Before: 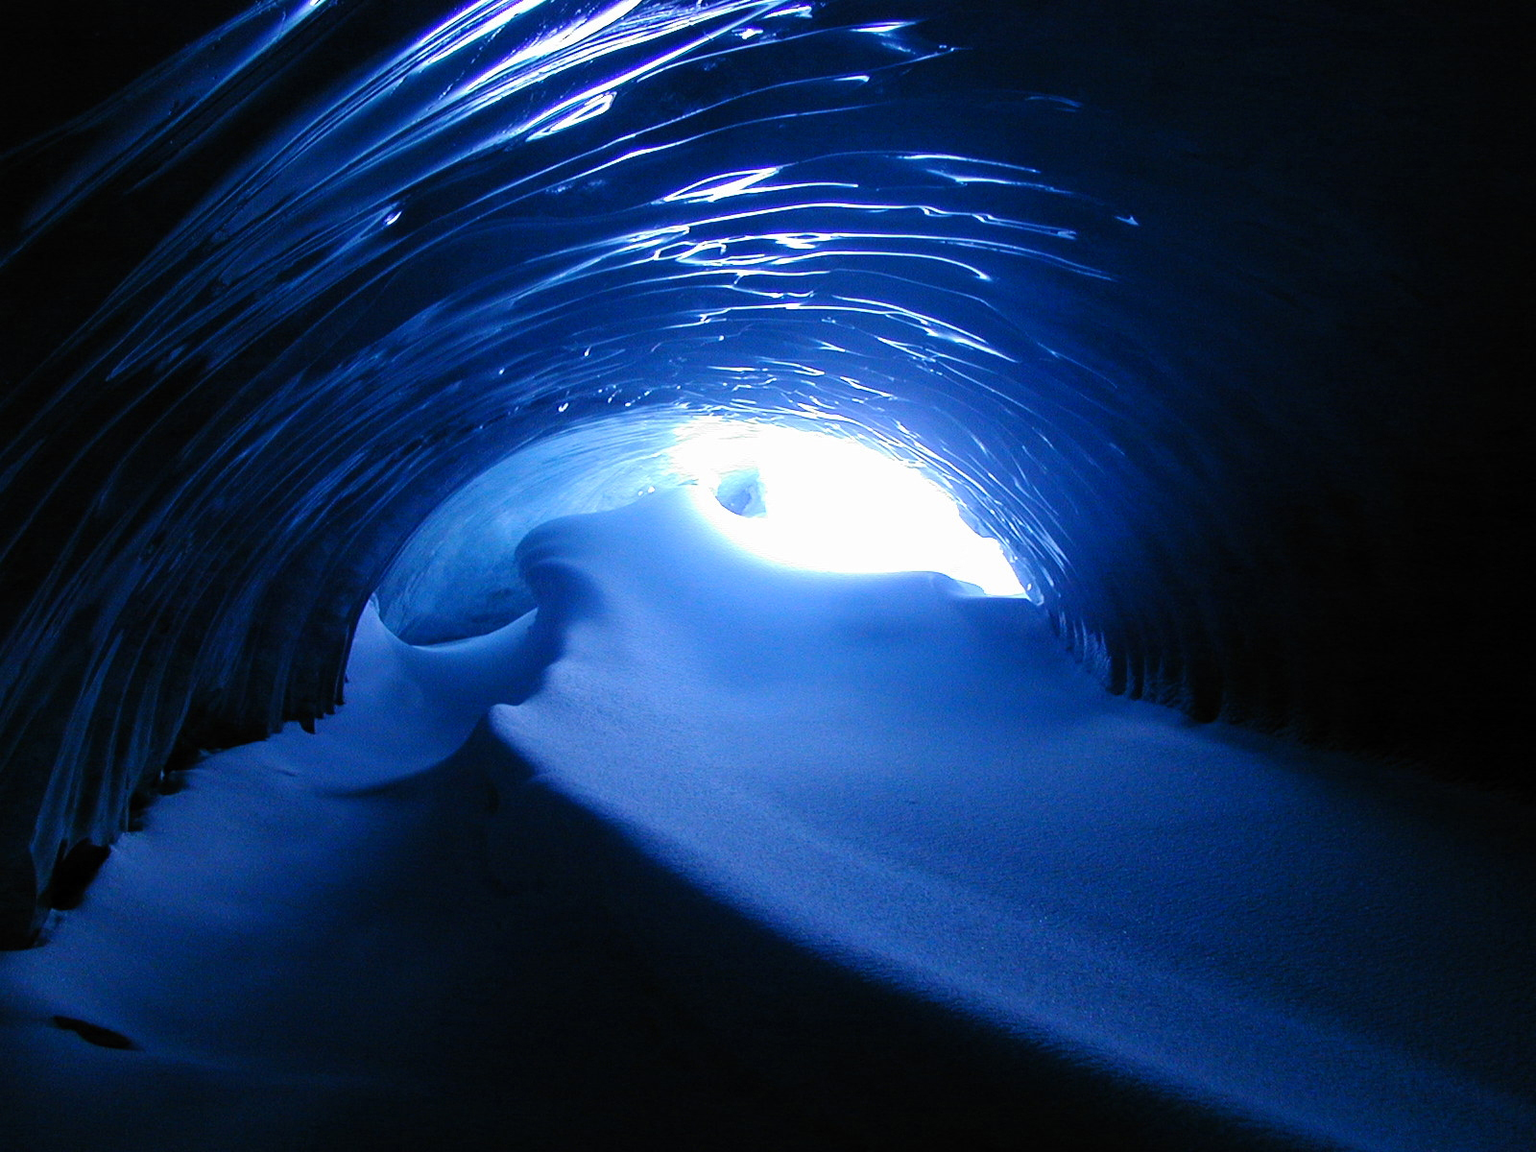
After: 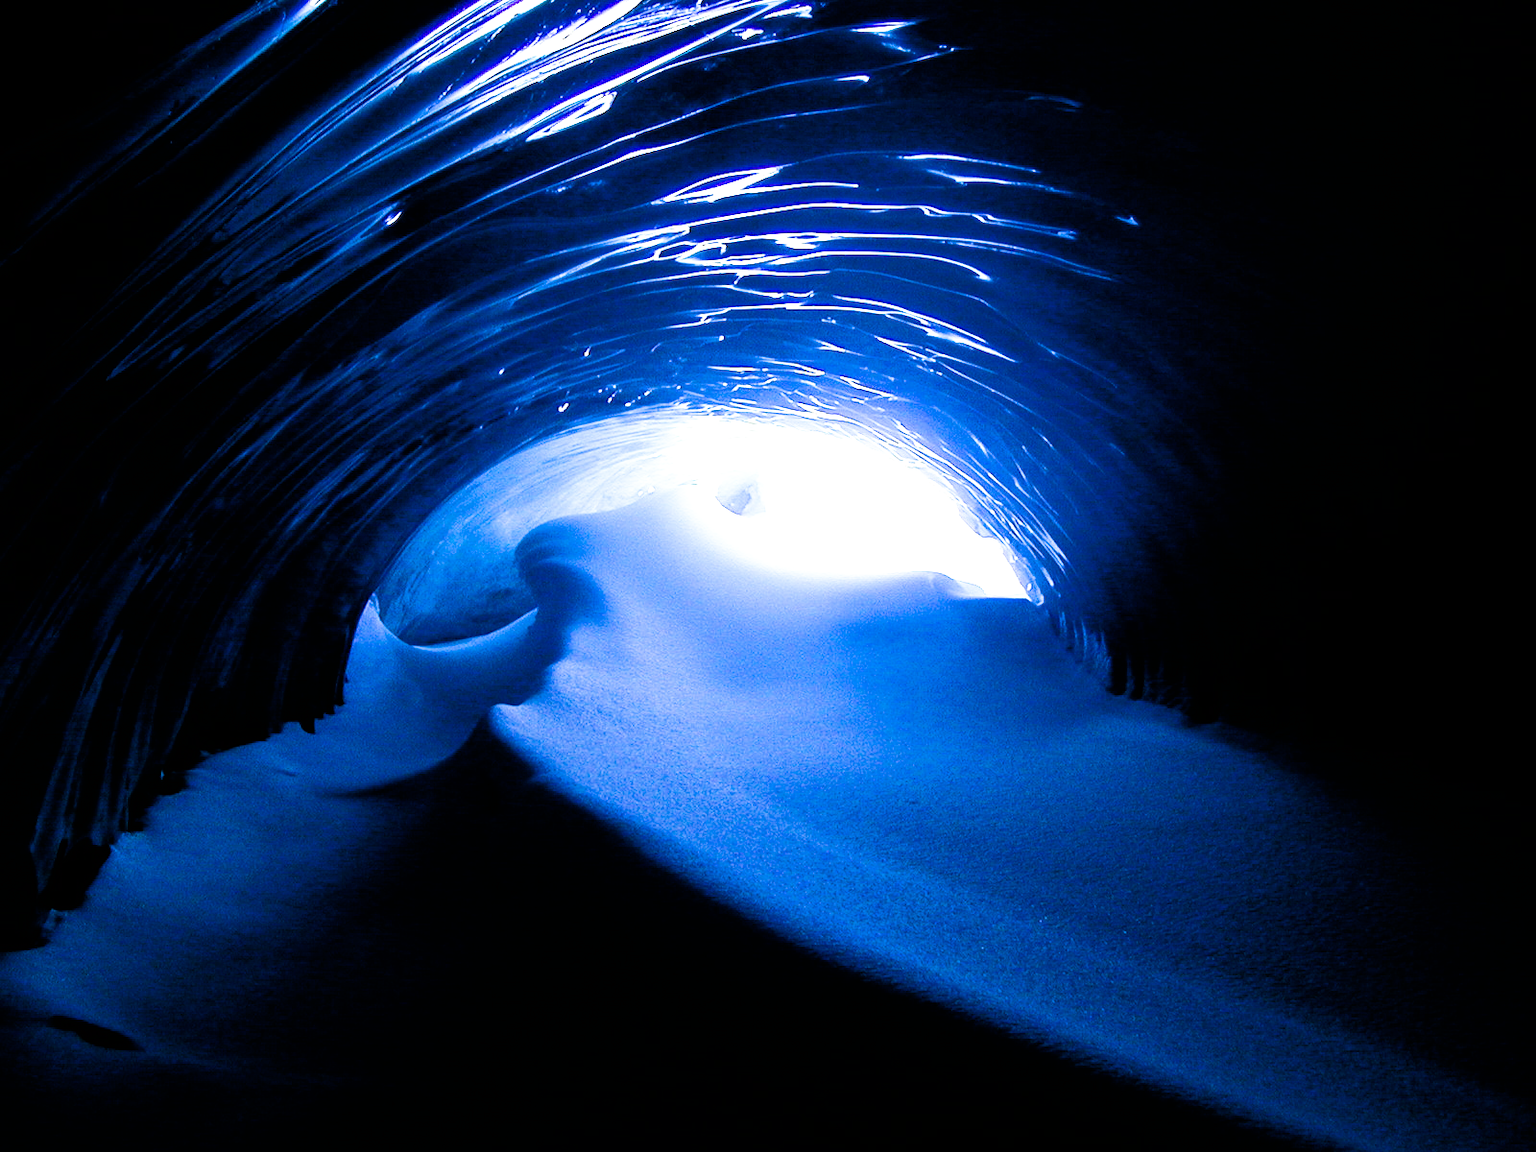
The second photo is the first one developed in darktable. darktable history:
filmic rgb: black relative exposure -5.03 EV, white relative exposure 3.5 EV, hardness 3.18, contrast 1.297, highlights saturation mix -49.96%
color balance rgb: power › hue 60.06°, highlights gain › luminance 14.564%, linear chroma grading › global chroma 15.319%, perceptual saturation grading › global saturation 9.191%, perceptual saturation grading › highlights -13.217%, perceptual saturation grading › mid-tones 14.71%, perceptual saturation grading › shadows 23.572%, perceptual brilliance grading › global brilliance 11.647%, perceptual brilliance grading › highlights 15.317%
